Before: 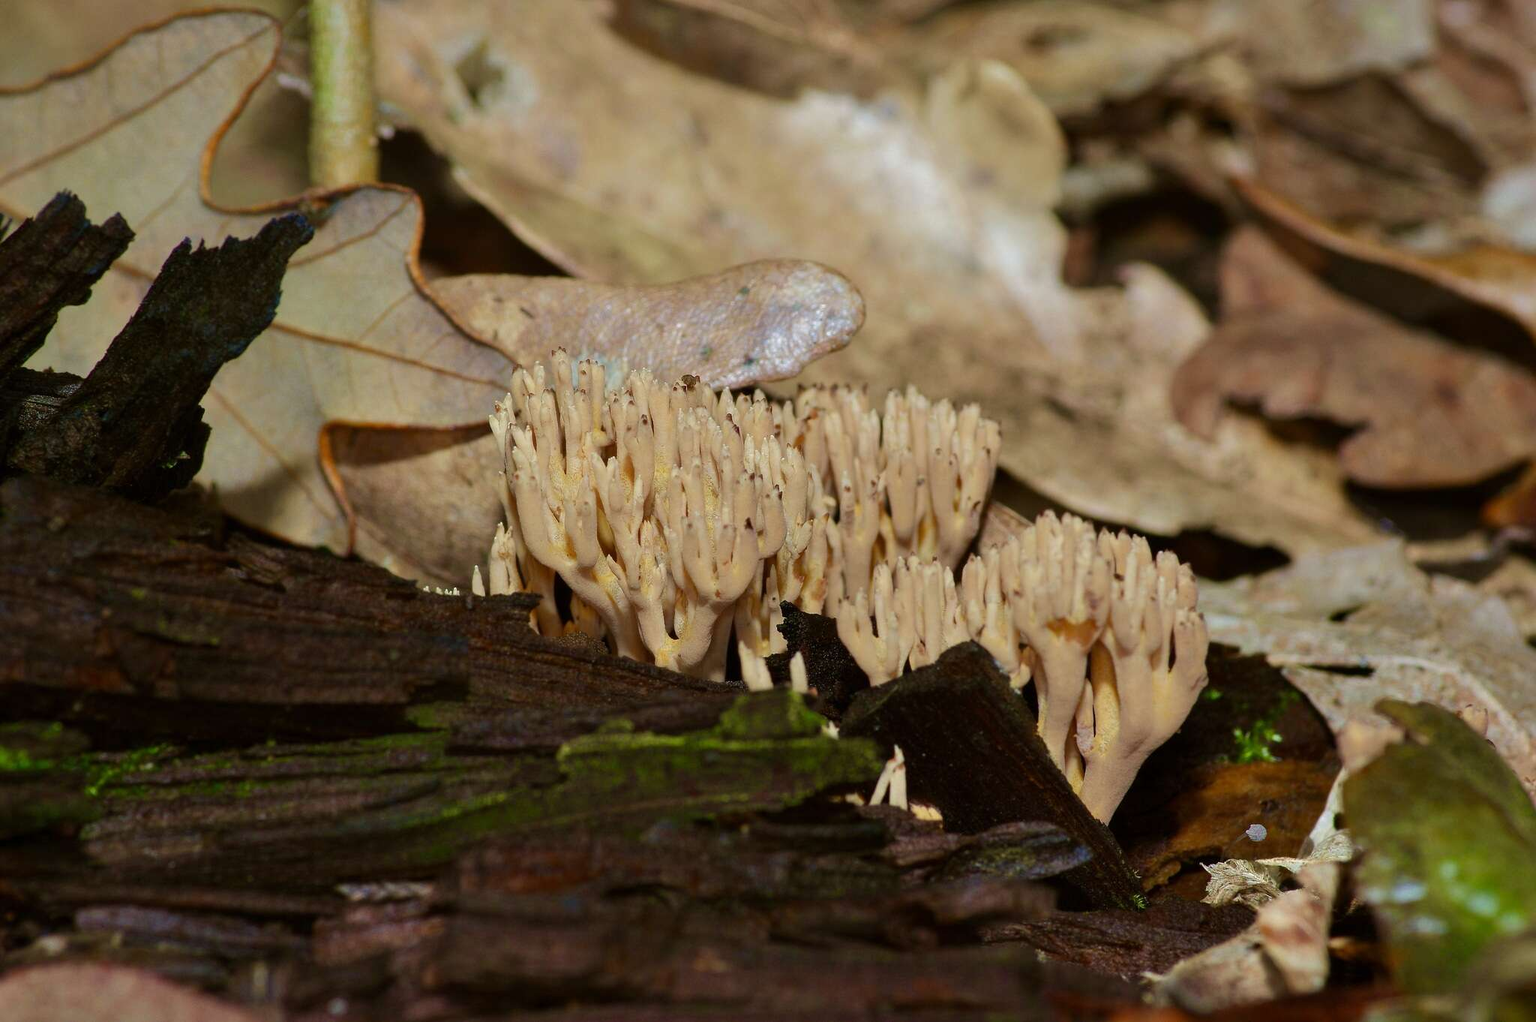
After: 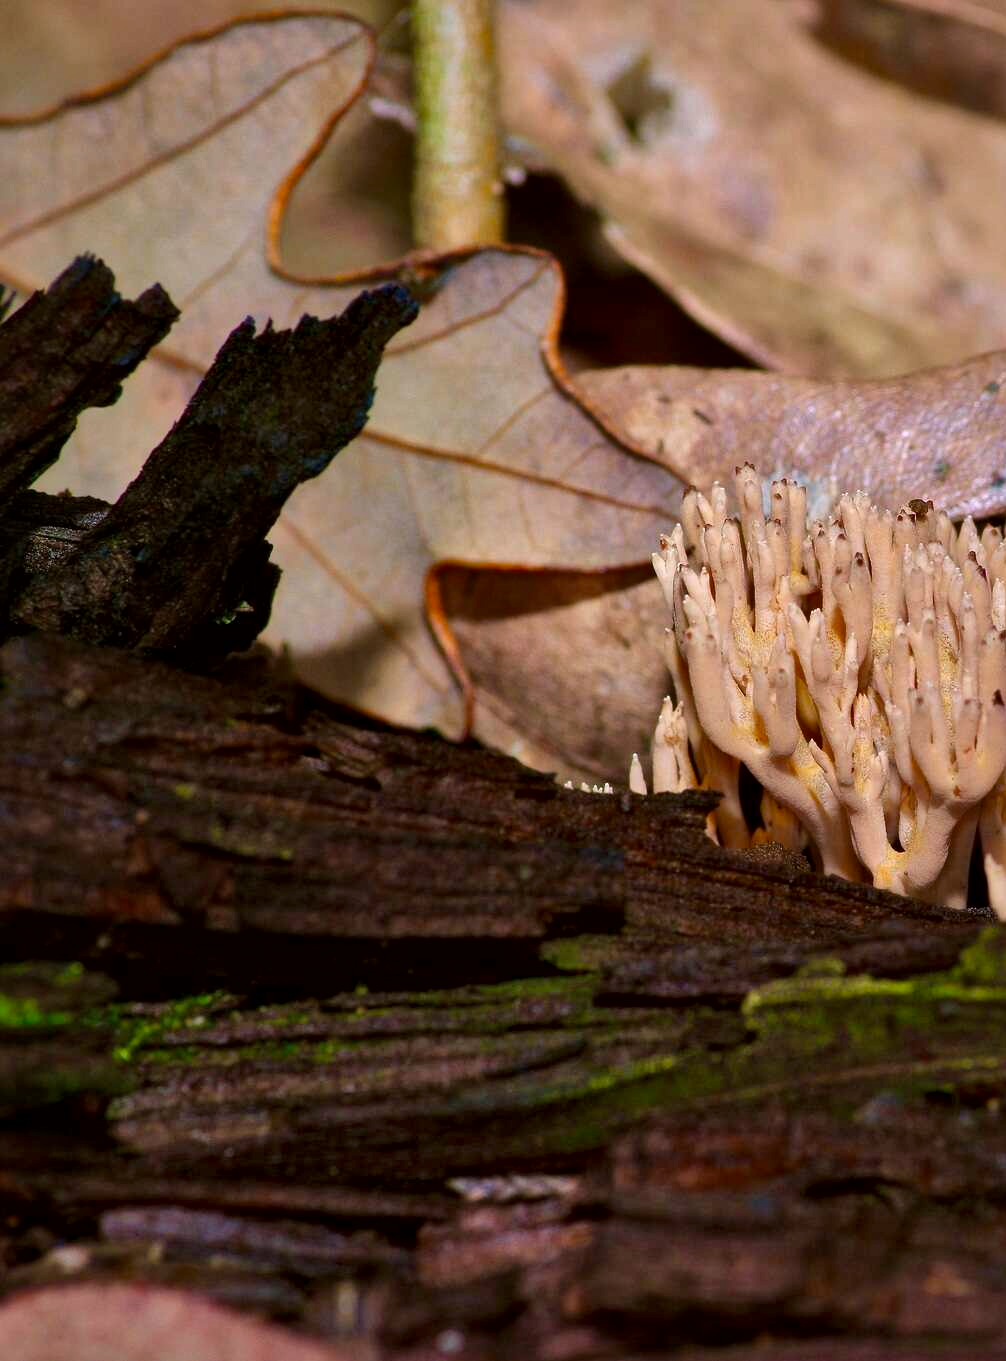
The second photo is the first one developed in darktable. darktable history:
vibrance: vibrance 15%
local contrast: mode bilateral grid, contrast 25, coarseness 60, detail 151%, midtone range 0.2
white balance: red 1.066, blue 1.119
crop and rotate: left 0%, top 0%, right 50.845%
